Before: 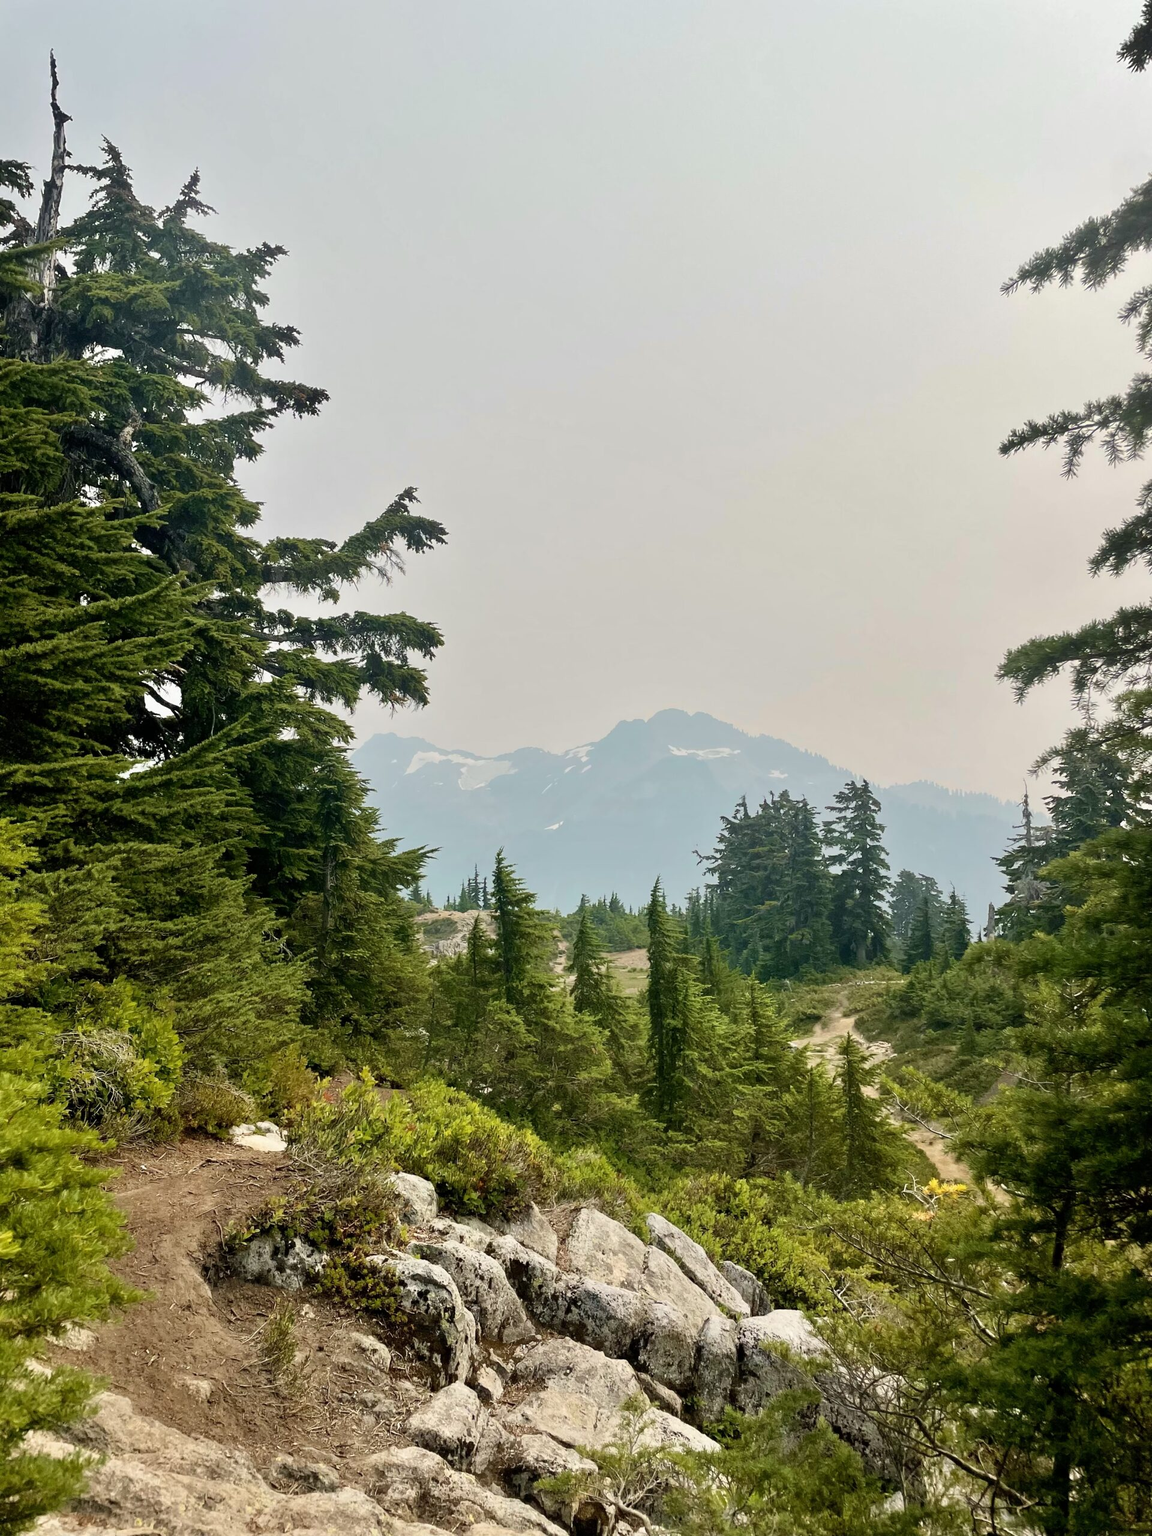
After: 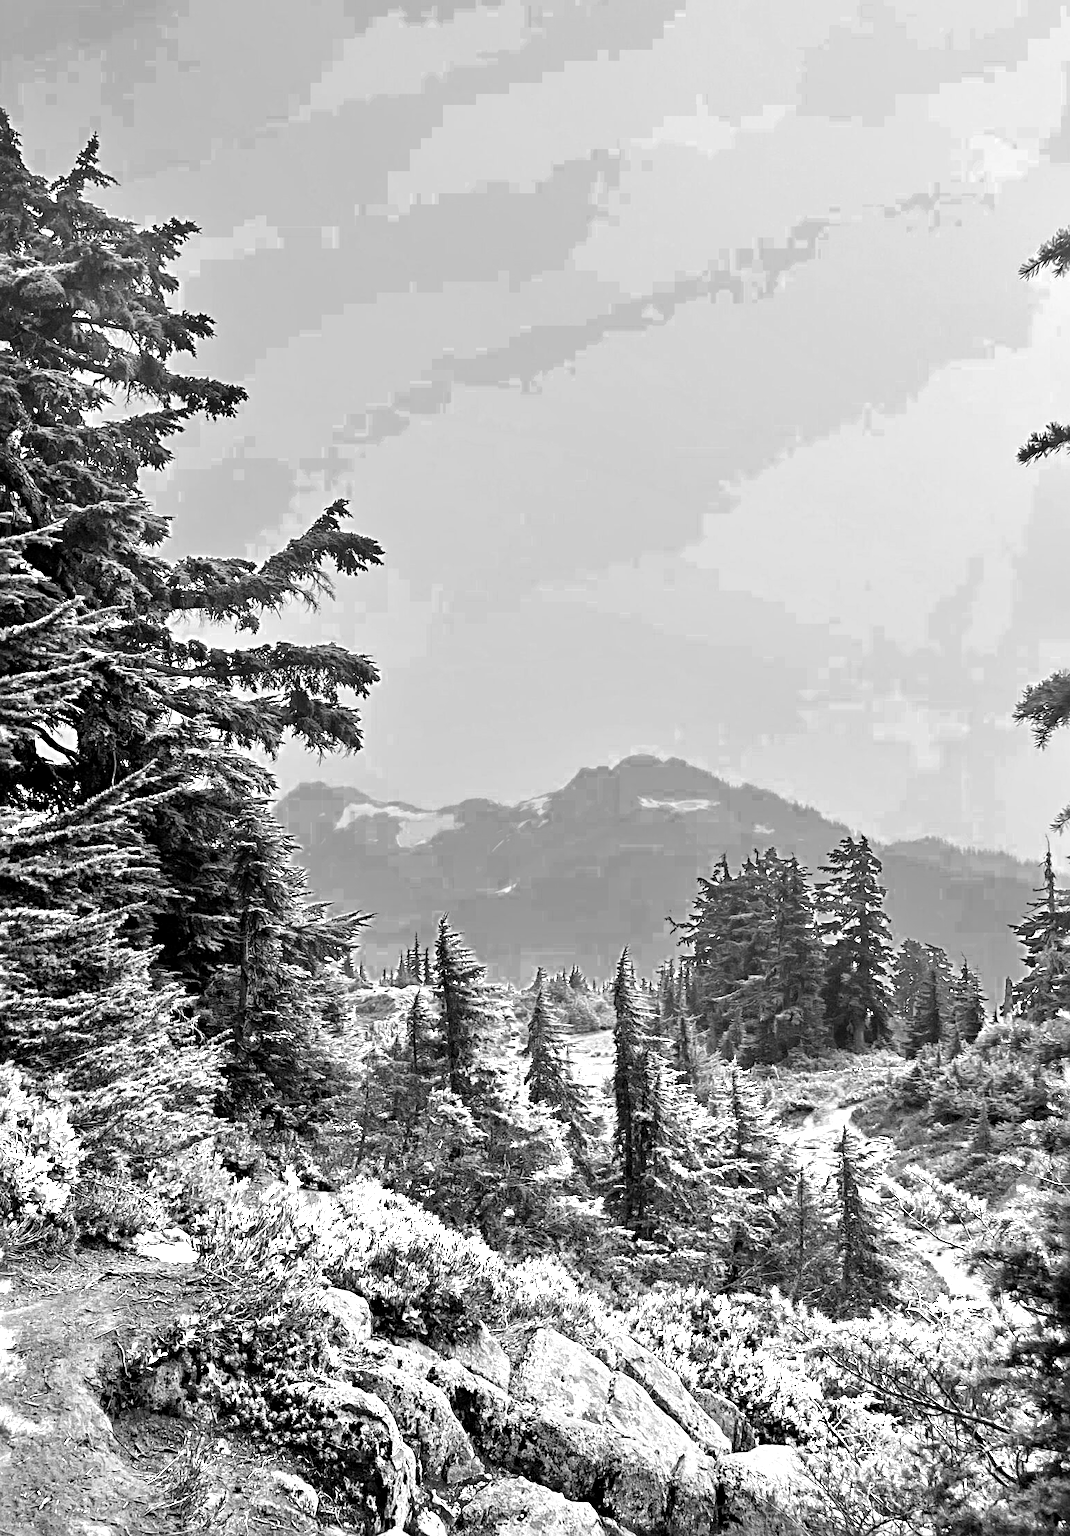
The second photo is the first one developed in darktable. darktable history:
exposure: compensate highlight preservation false
color zones: curves: ch0 [(0, 0.554) (0.146, 0.662) (0.293, 0.86) (0.503, 0.774) (0.637, 0.106) (0.74, 0.072) (0.866, 0.488) (0.998, 0.569)]; ch1 [(0, 0) (0.143, 0) (0.286, 0) (0.429, 0) (0.571, 0) (0.714, 0) (0.857, 0)]
sharpen: radius 4.883
crop: left 9.929%, top 3.475%, right 9.188%, bottom 9.529%
contrast equalizer: octaves 7, y [[0.6 ×6], [0.55 ×6], [0 ×6], [0 ×6], [0 ×6]], mix 0.15
white balance: red 0.982, blue 1.018
